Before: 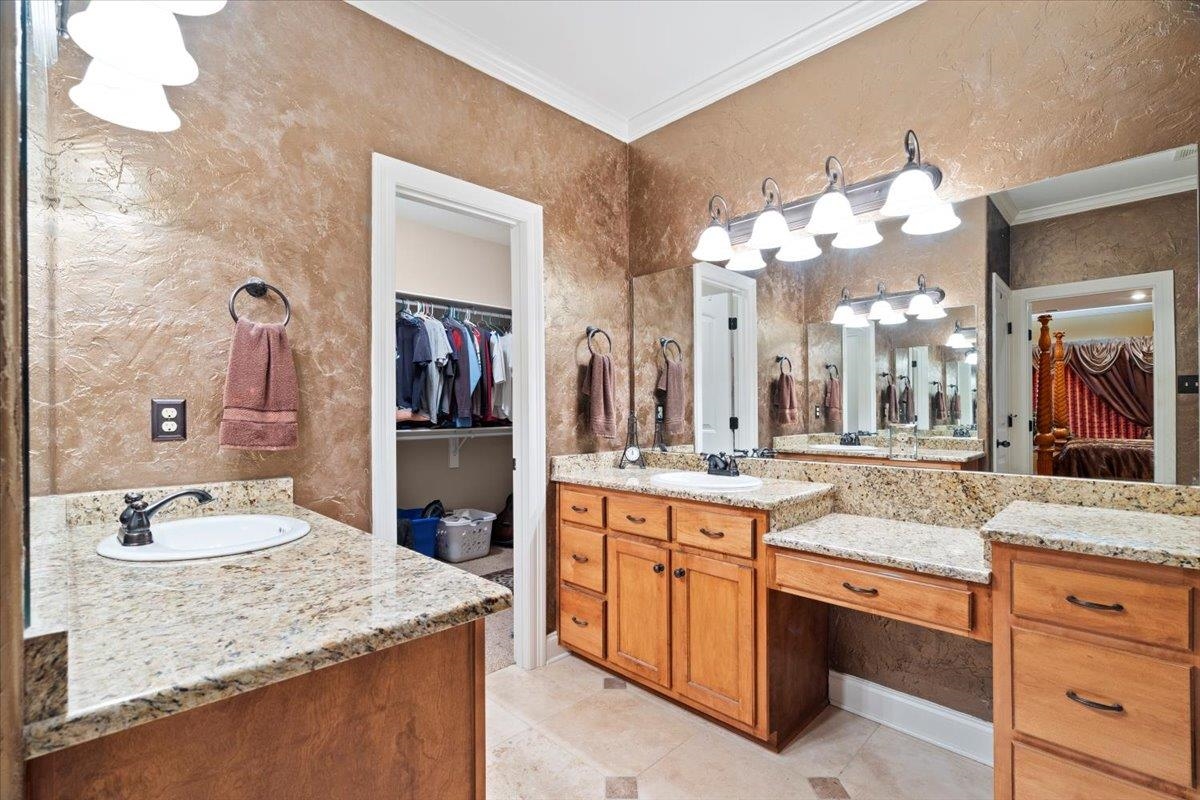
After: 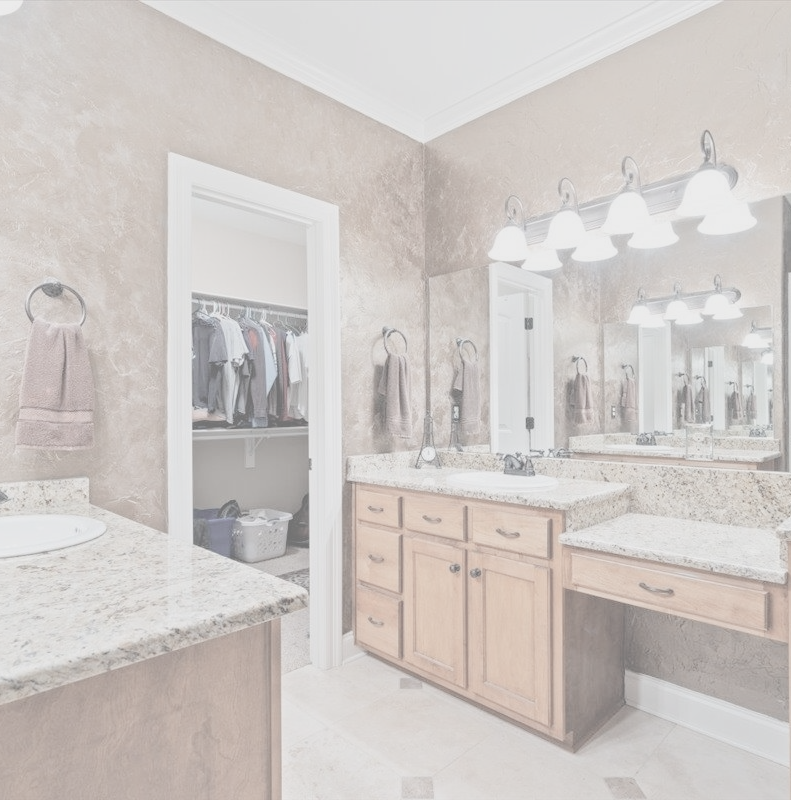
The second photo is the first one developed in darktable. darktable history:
crop: left 17.008%, right 16.993%
contrast brightness saturation: contrast -0.32, brightness 0.753, saturation -0.794
